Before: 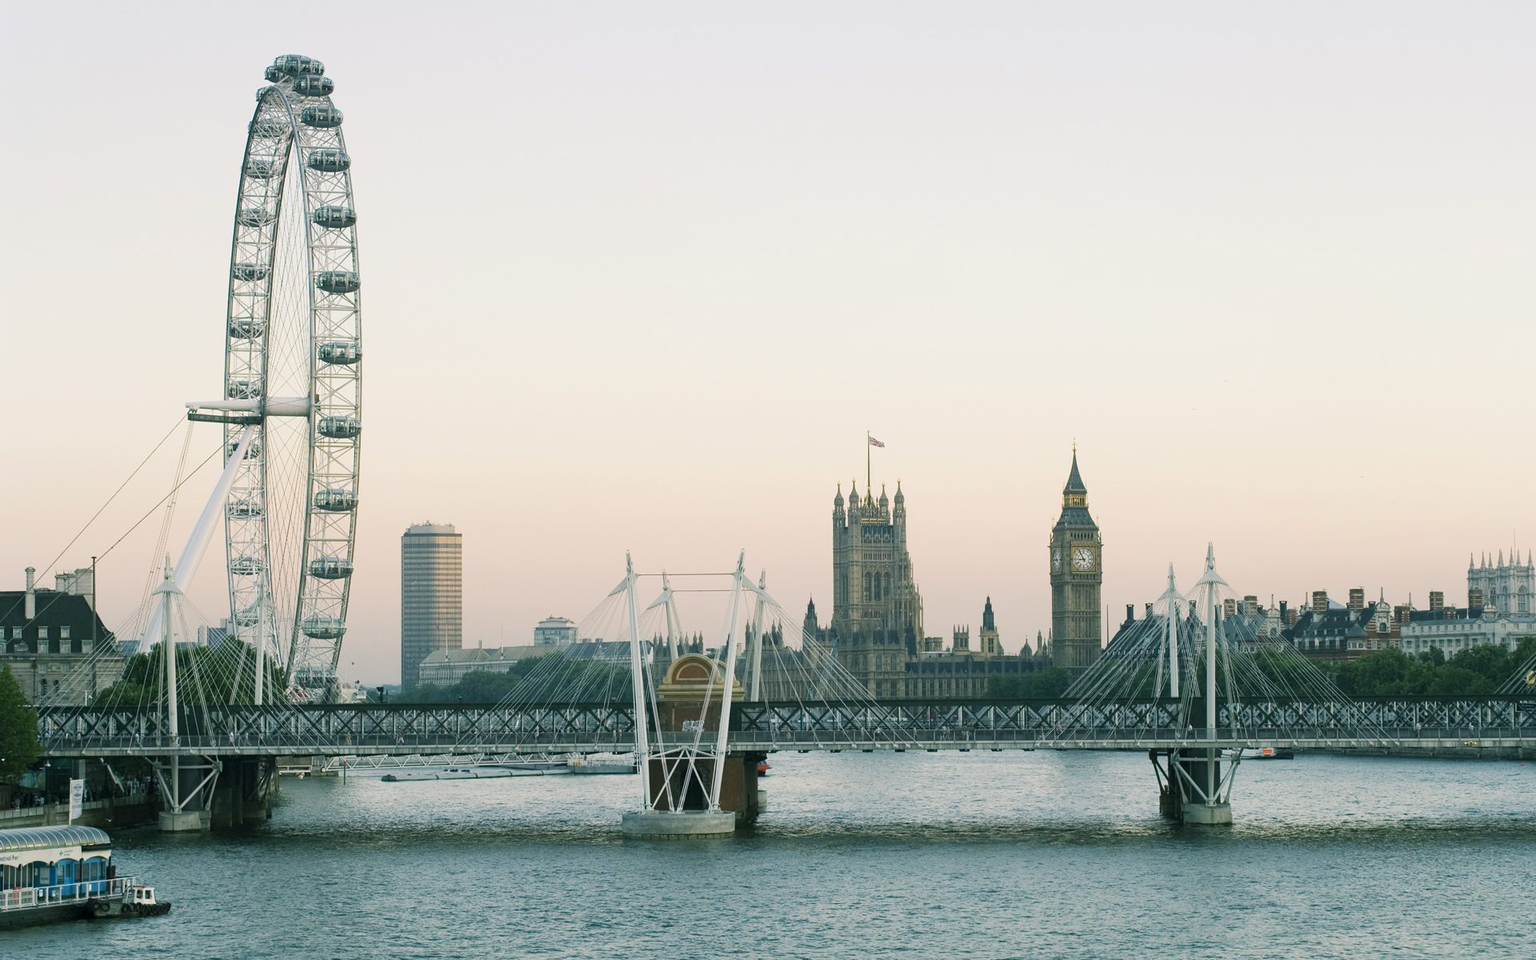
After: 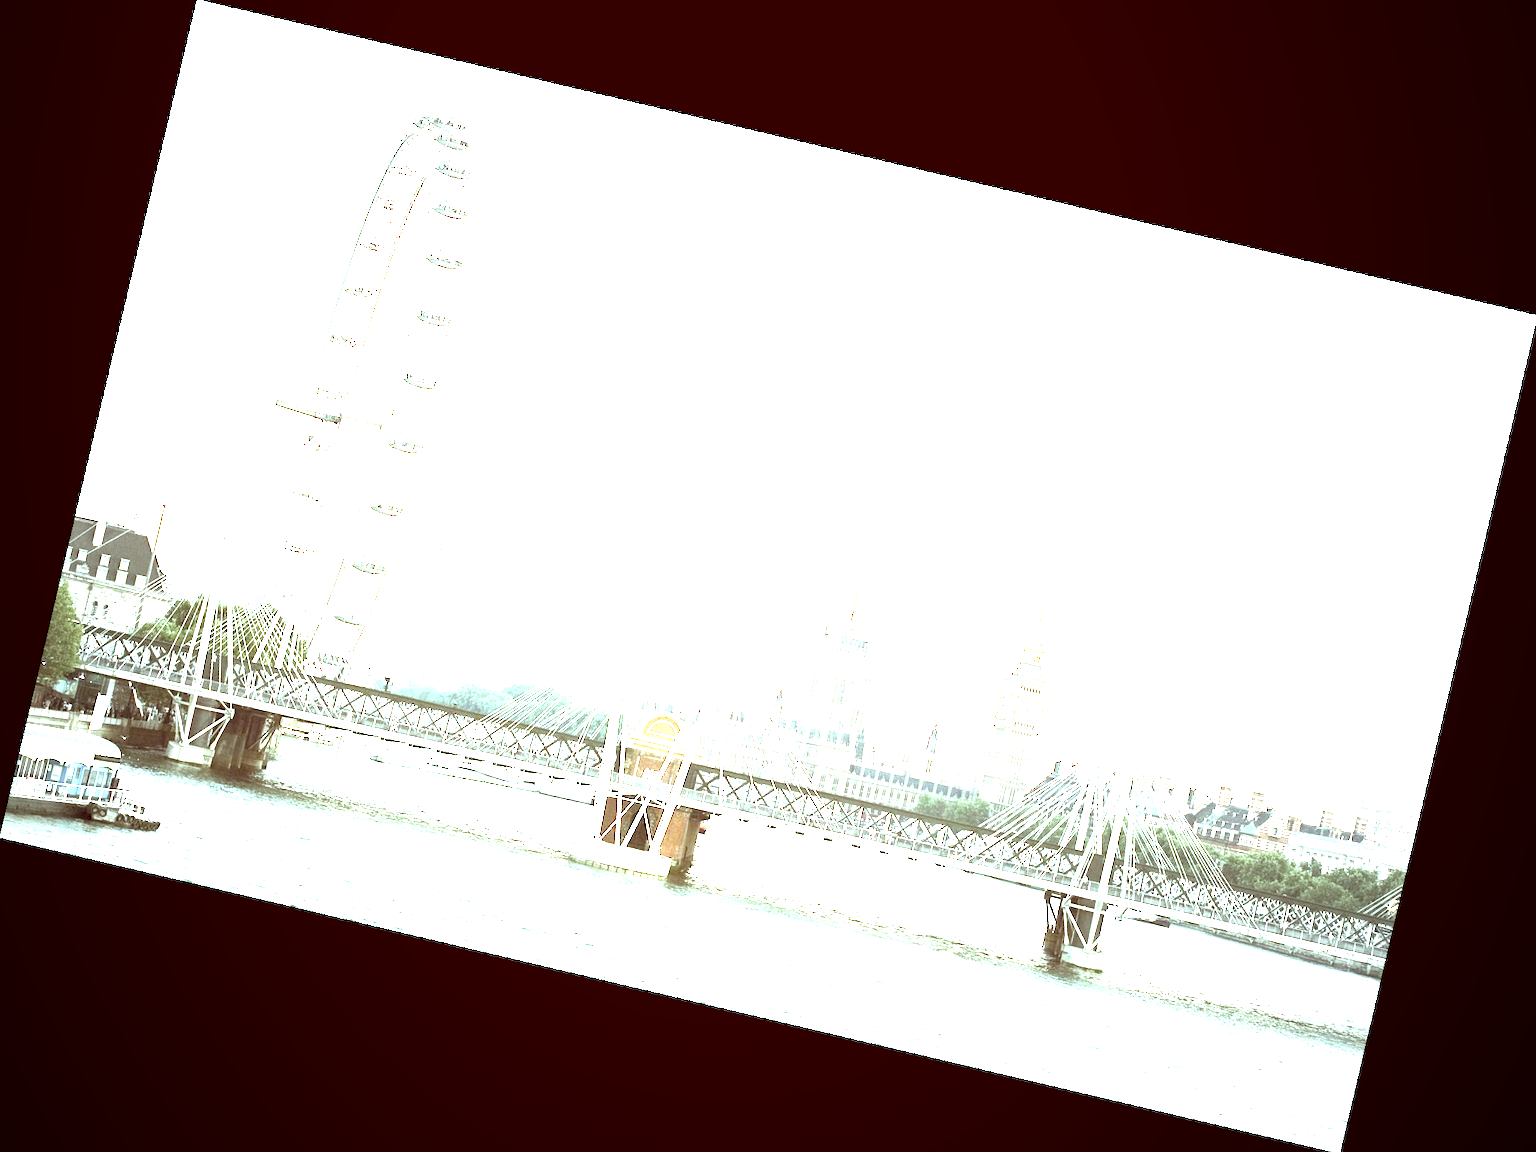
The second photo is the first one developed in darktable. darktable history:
exposure: black level correction 0, exposure 4 EV, compensate exposure bias true, compensate highlight preservation false
tone equalizer: on, module defaults
rotate and perspective: rotation 13.27°, automatic cropping off
vignetting: fall-off start 72.14%, fall-off radius 108.07%, brightness -0.713, saturation -0.488, center (-0.054, -0.359), width/height ratio 0.729
local contrast: mode bilateral grid, contrast 20, coarseness 50, detail 141%, midtone range 0.2
color correction: highlights a* 9.03, highlights b* 8.71, shadows a* 40, shadows b* 40, saturation 0.8
